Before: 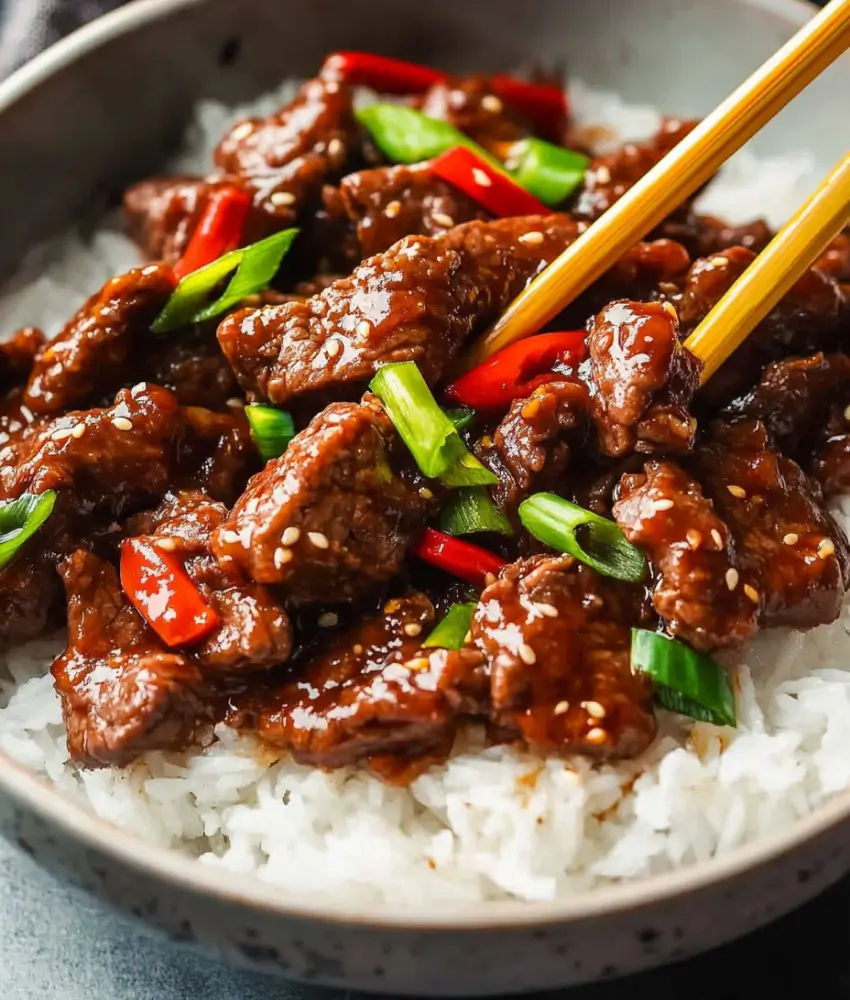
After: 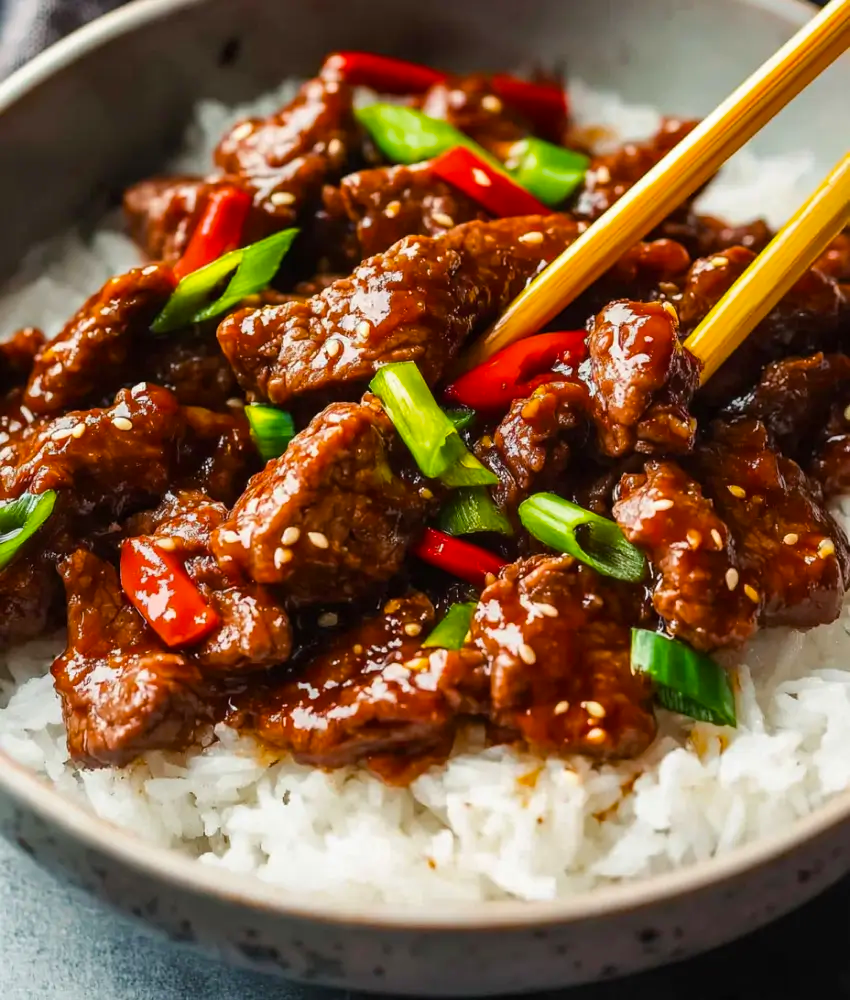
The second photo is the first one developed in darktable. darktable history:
color balance rgb: perceptual saturation grading › global saturation 24.995%
